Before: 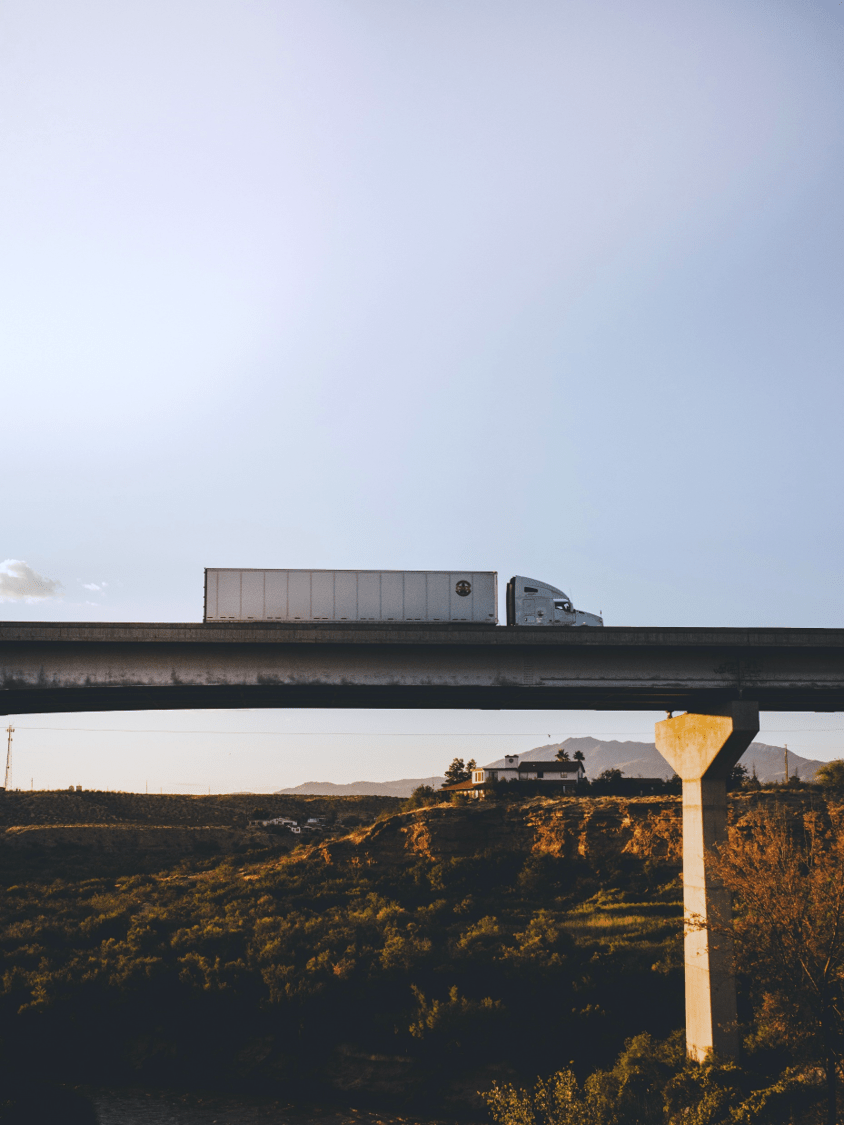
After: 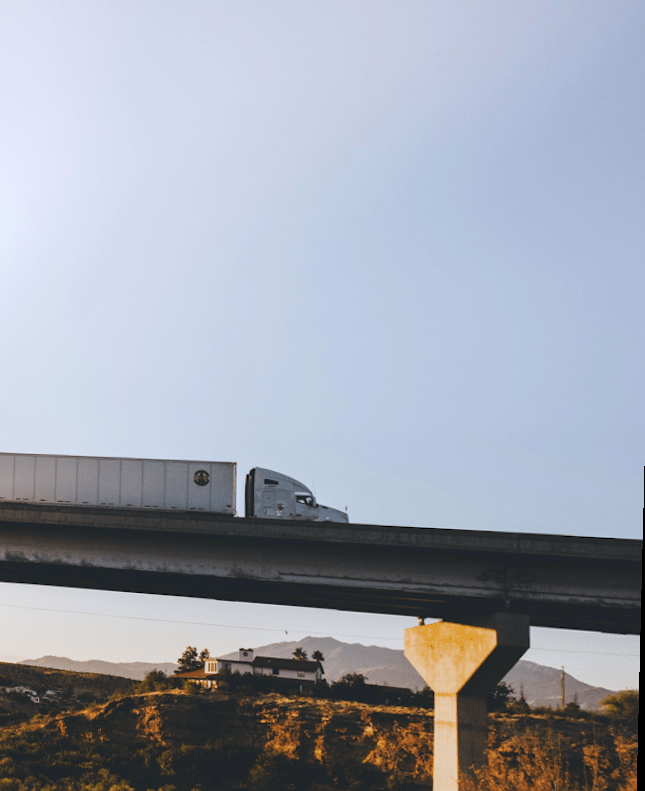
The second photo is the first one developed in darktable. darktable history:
crop: left 23.095%, top 5.827%, bottom 11.854%
rotate and perspective: rotation 1.69°, lens shift (vertical) -0.023, lens shift (horizontal) -0.291, crop left 0.025, crop right 0.988, crop top 0.092, crop bottom 0.842
